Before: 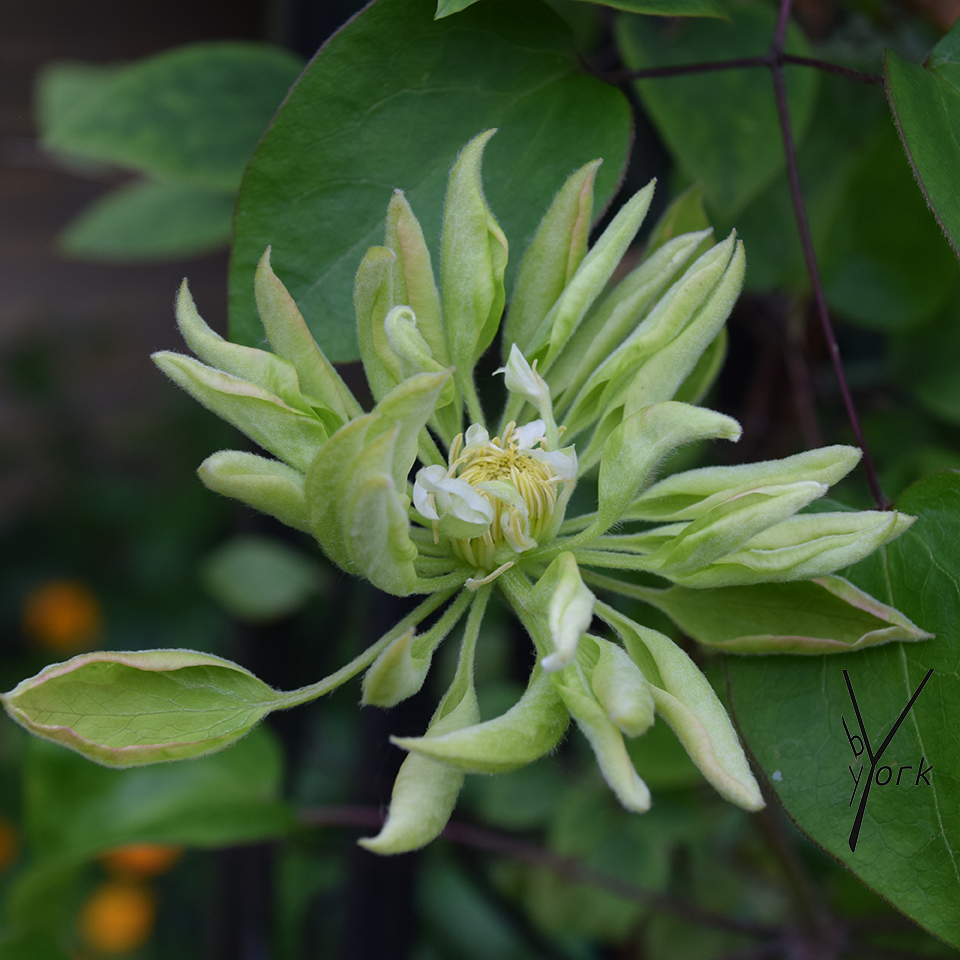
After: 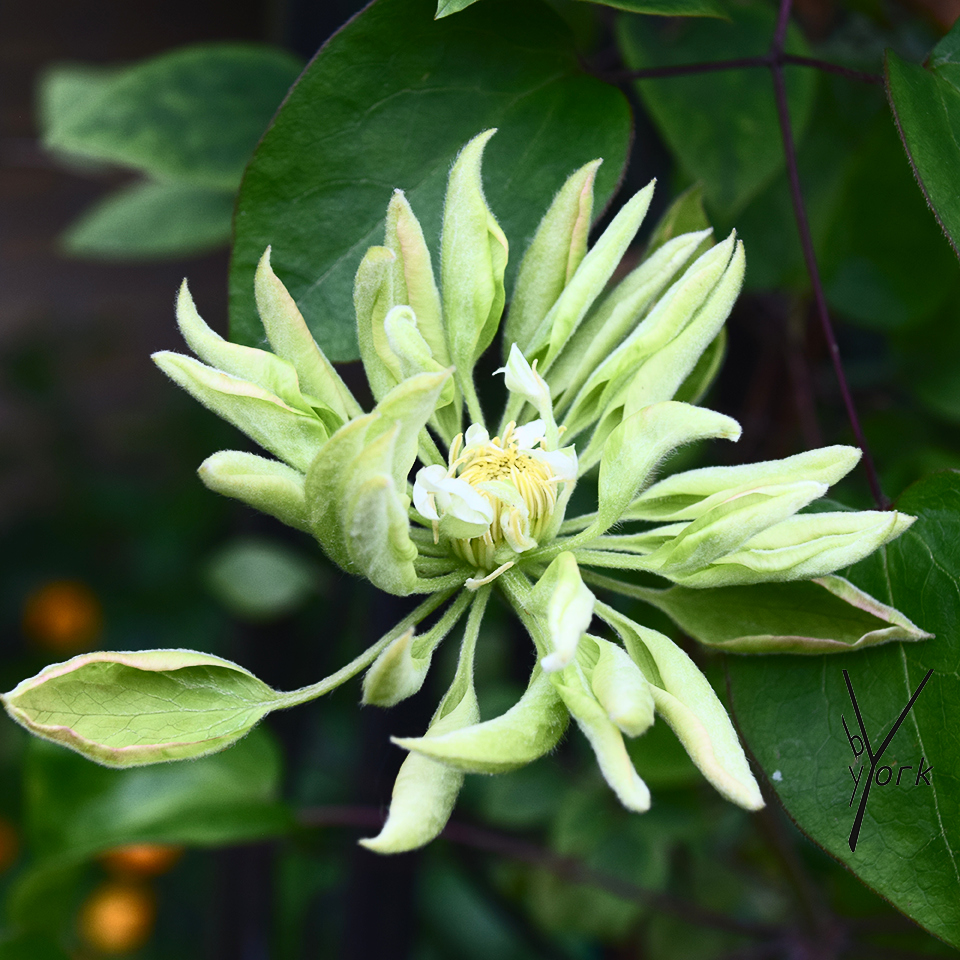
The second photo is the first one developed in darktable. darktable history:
contrast brightness saturation: contrast 0.604, brightness 0.36, saturation 0.135
